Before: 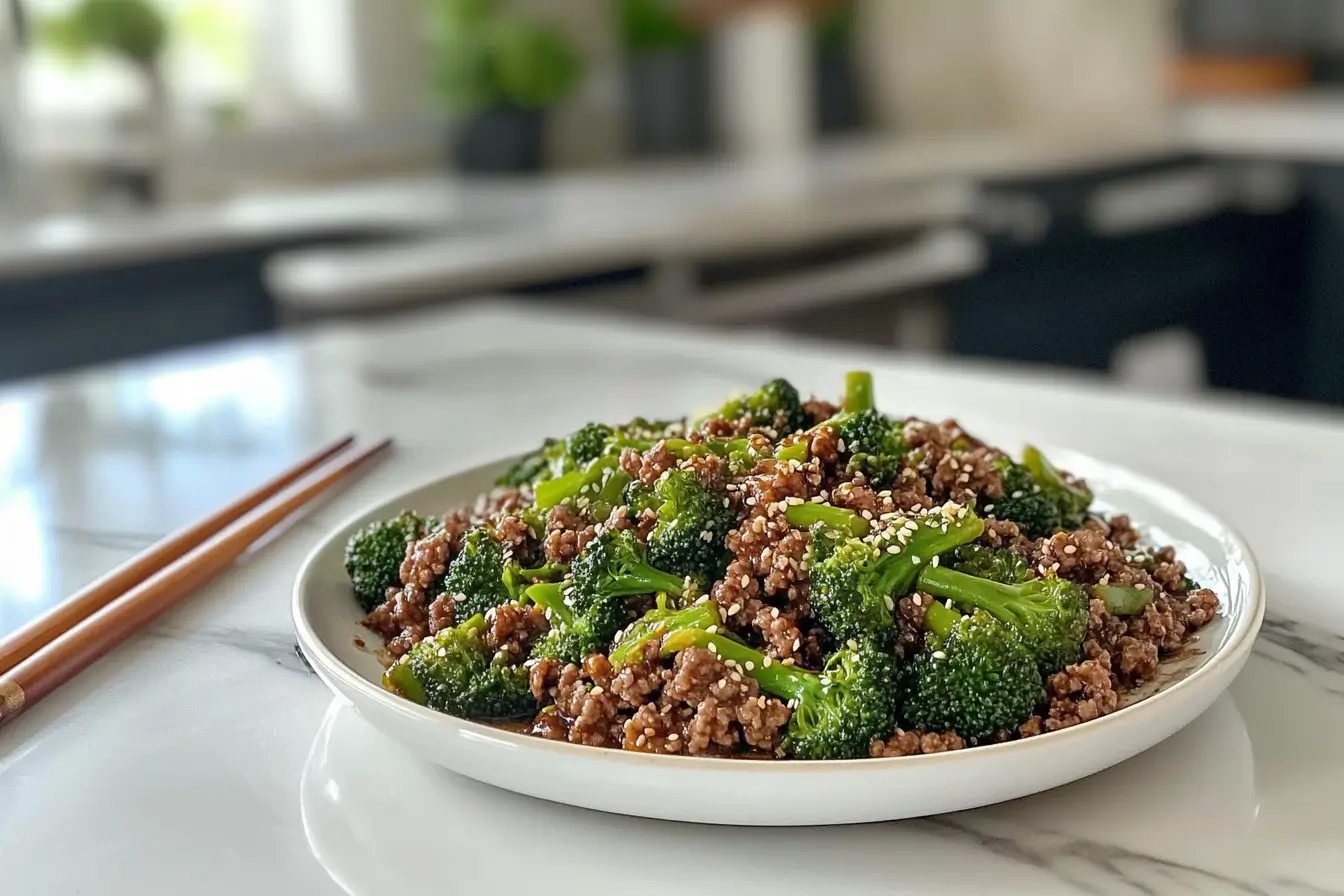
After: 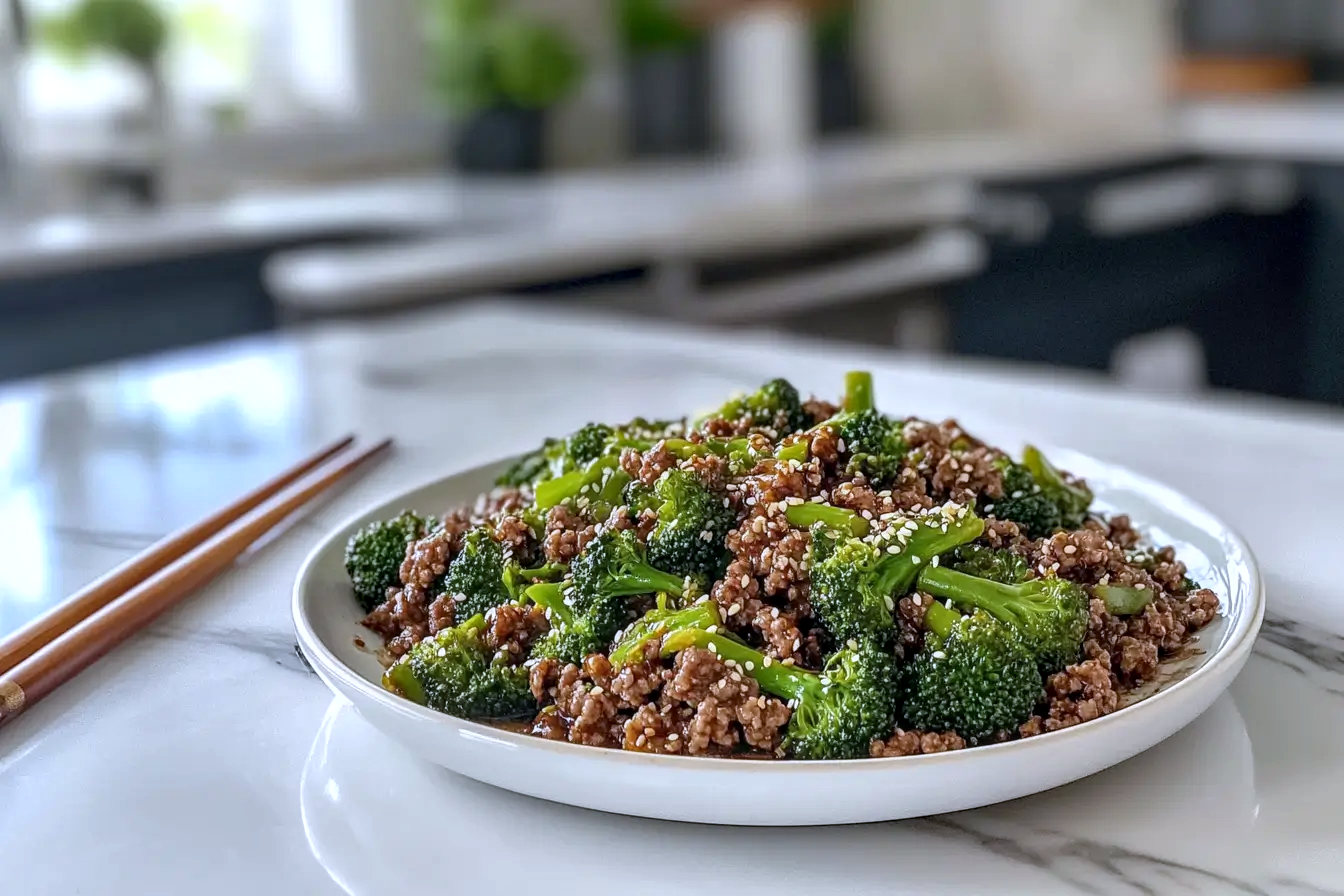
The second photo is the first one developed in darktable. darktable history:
local contrast: on, module defaults
white balance: red 0.967, blue 1.119, emerald 0.756
